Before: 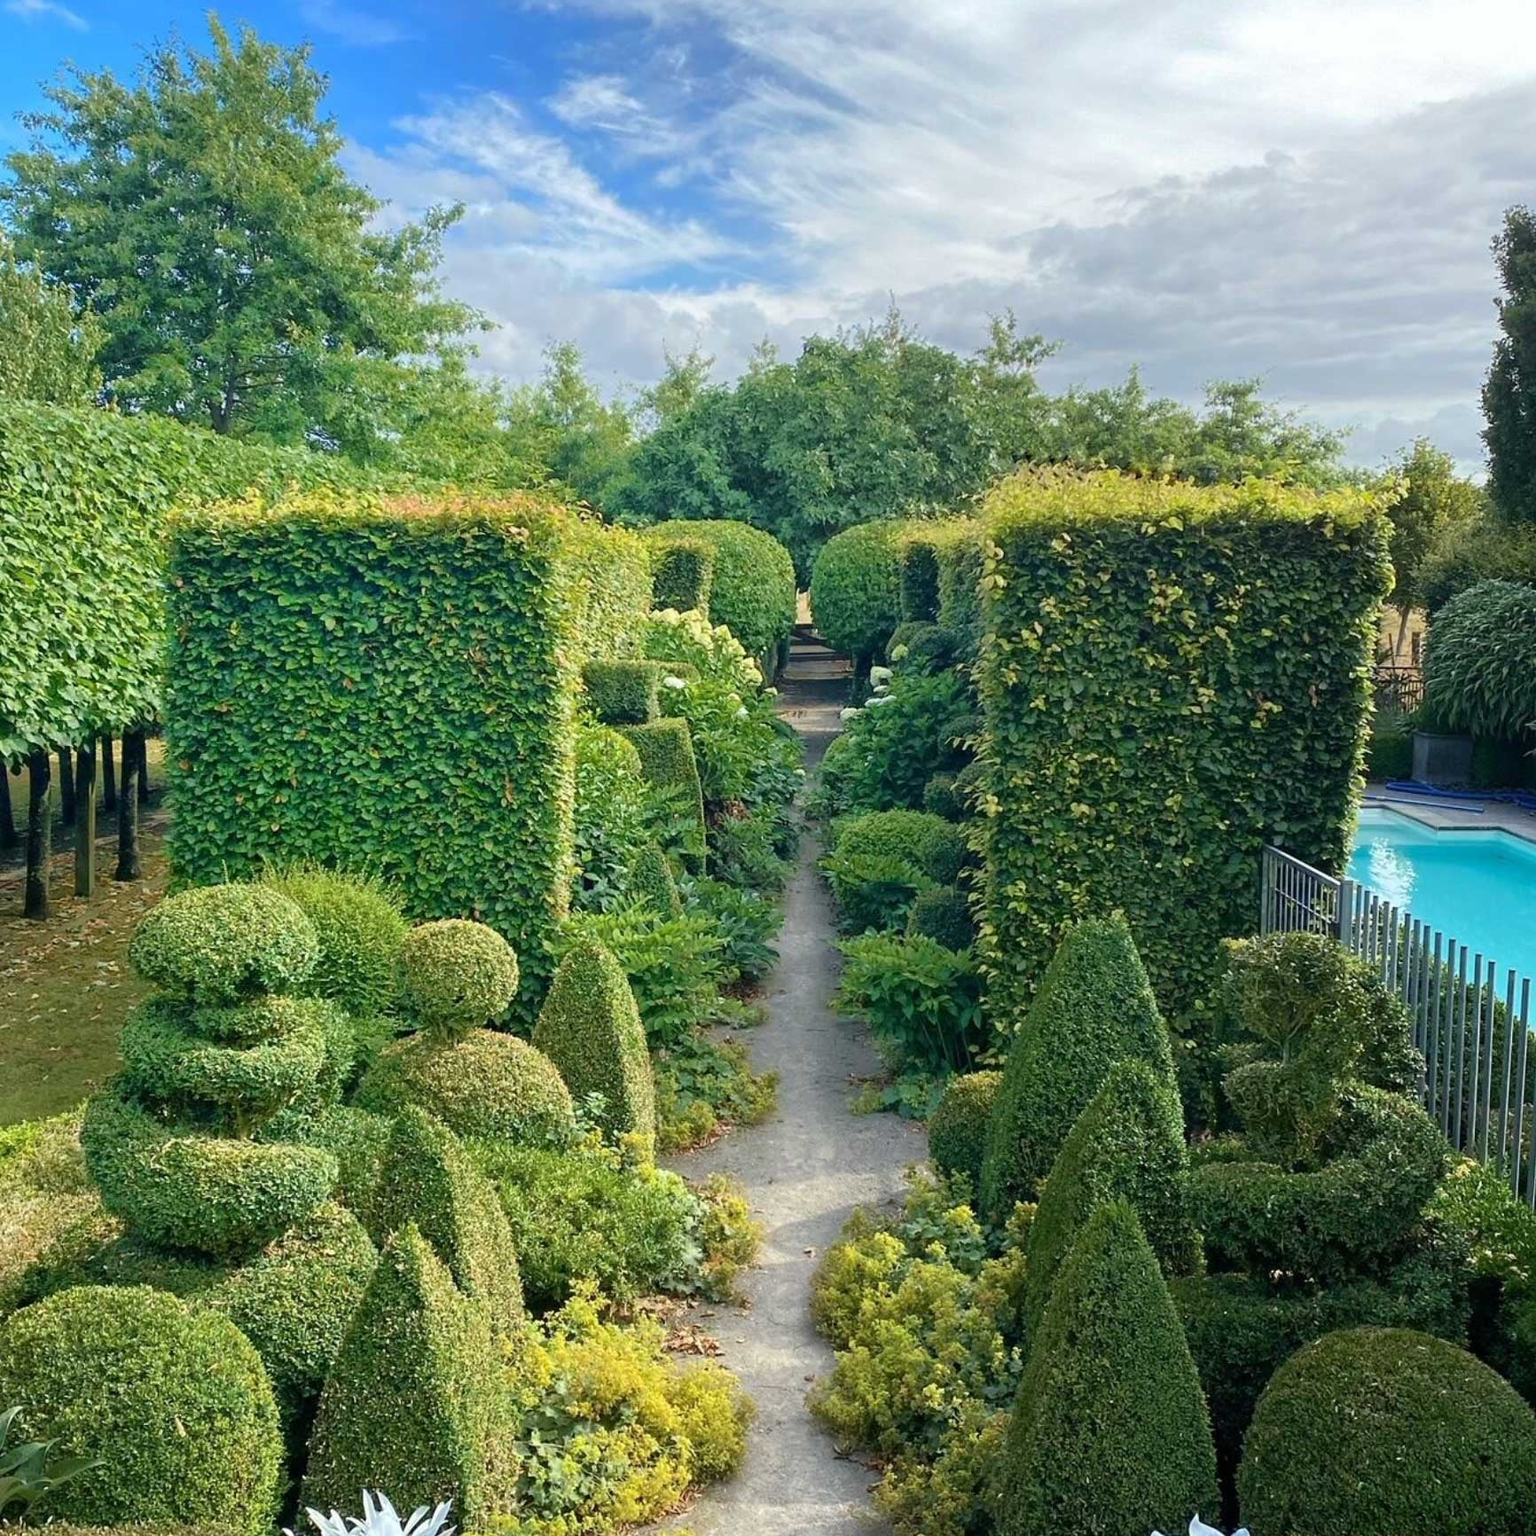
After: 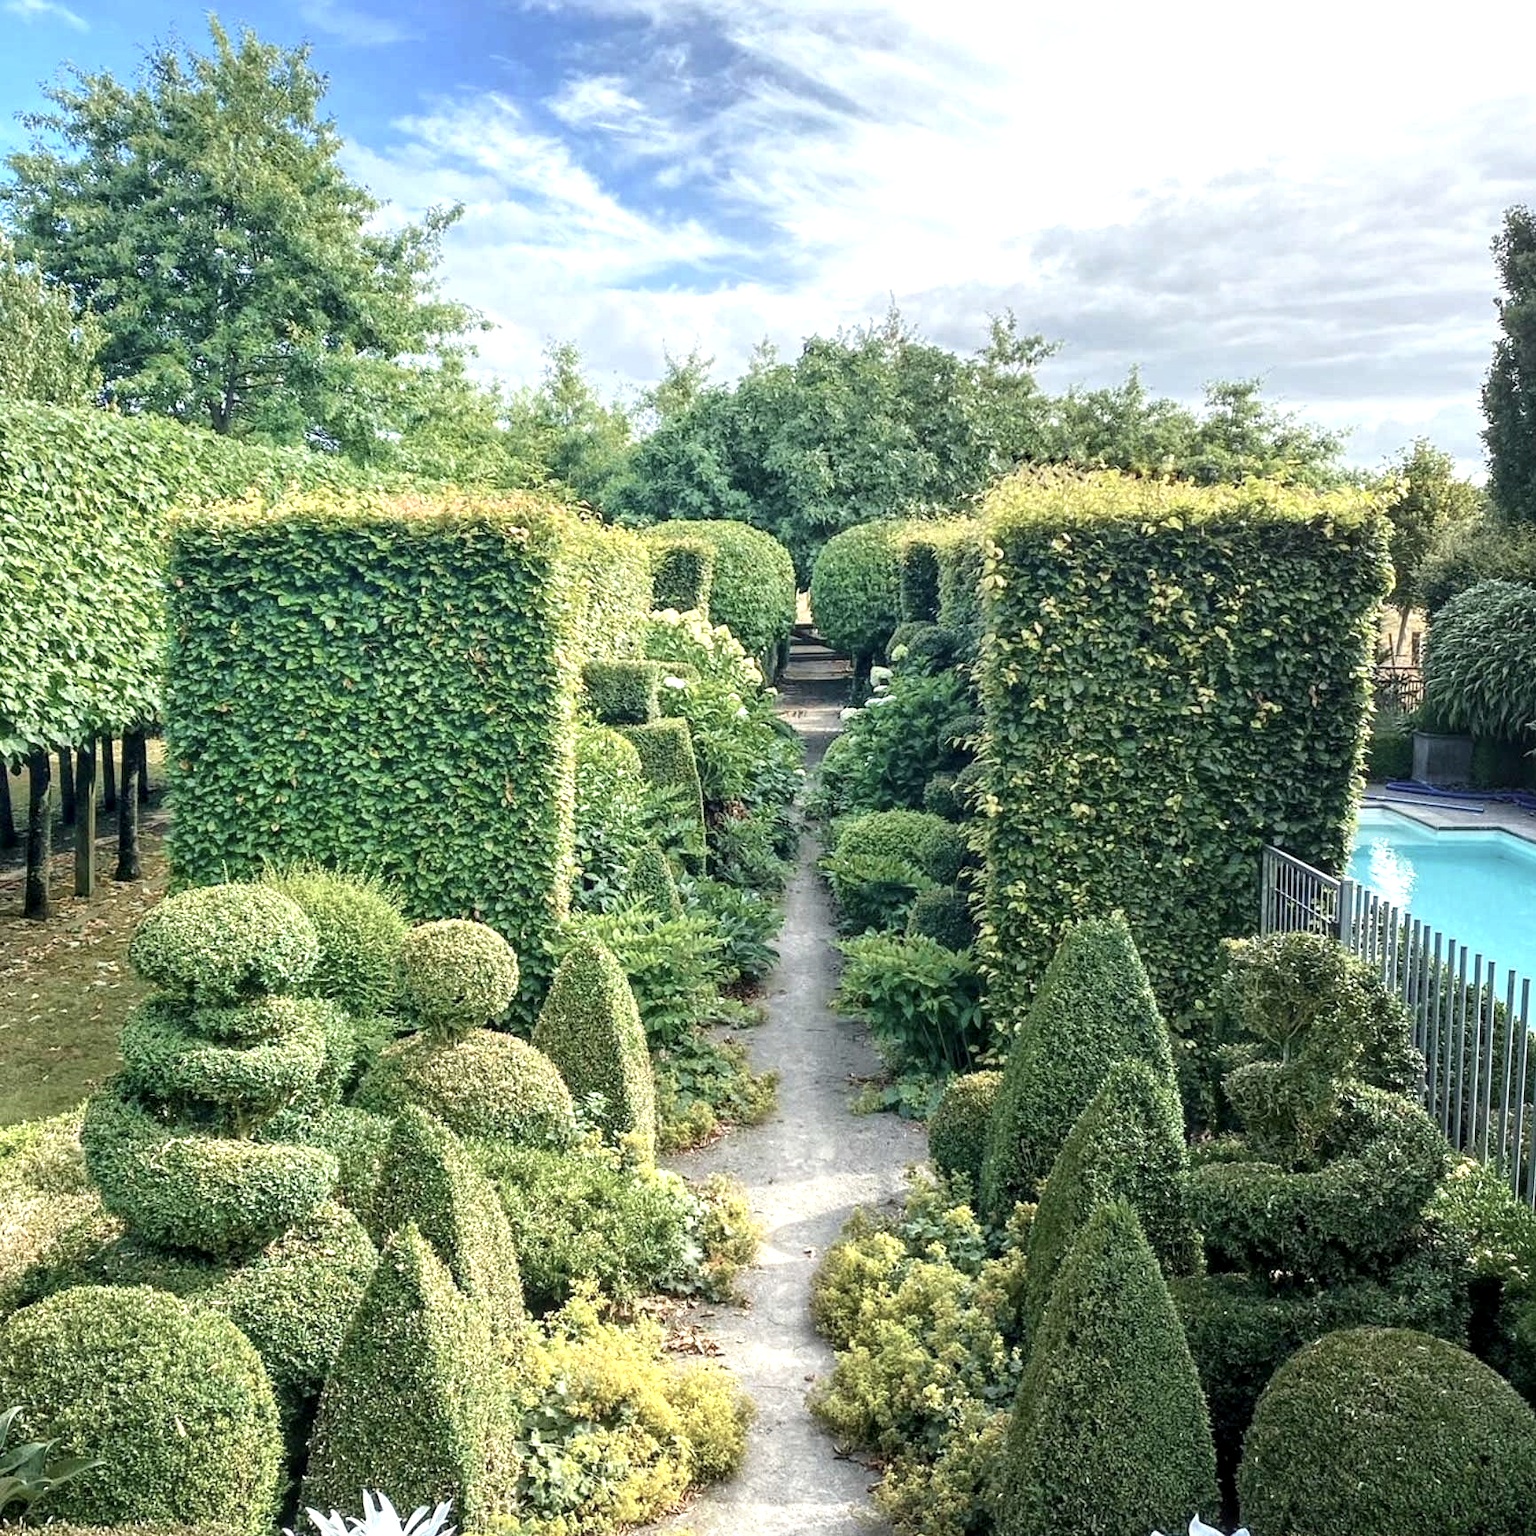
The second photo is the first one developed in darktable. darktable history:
exposure: exposure 0.64 EV, compensate highlight preservation false
local contrast: detail 130%
contrast brightness saturation: contrast 0.1, saturation -0.3
